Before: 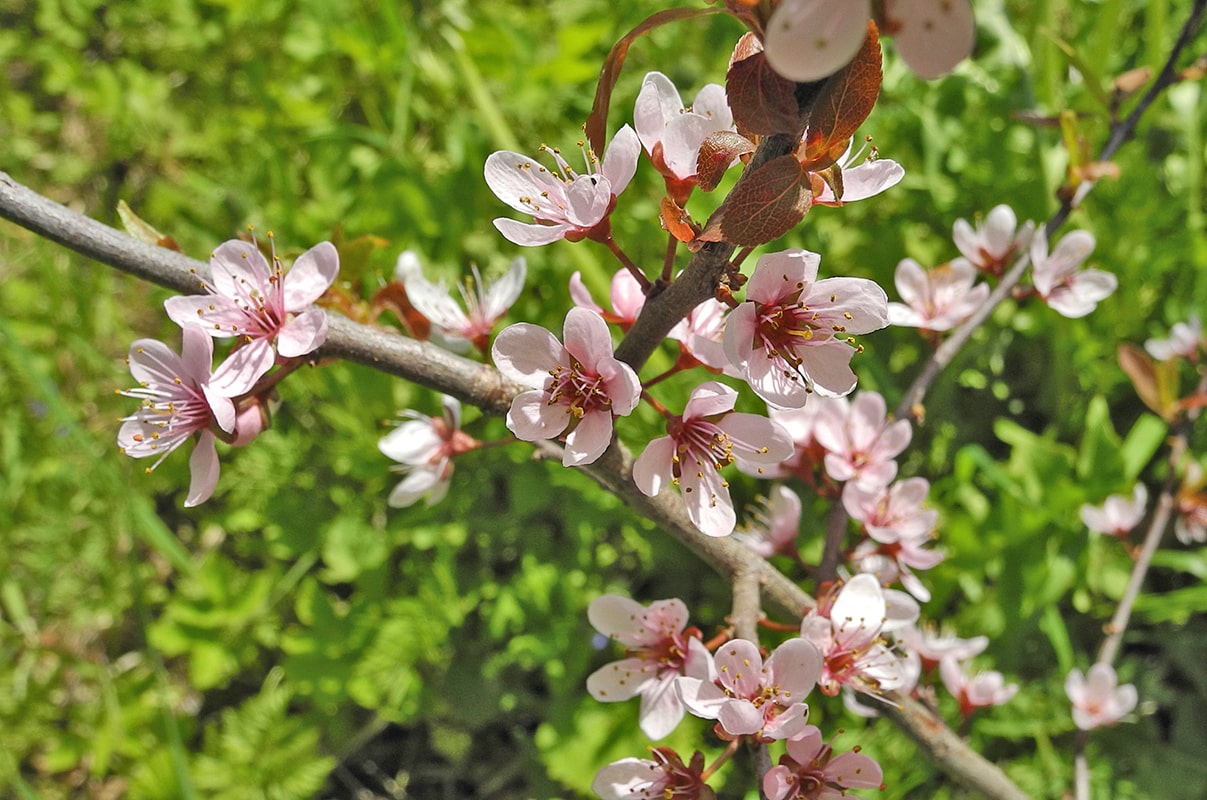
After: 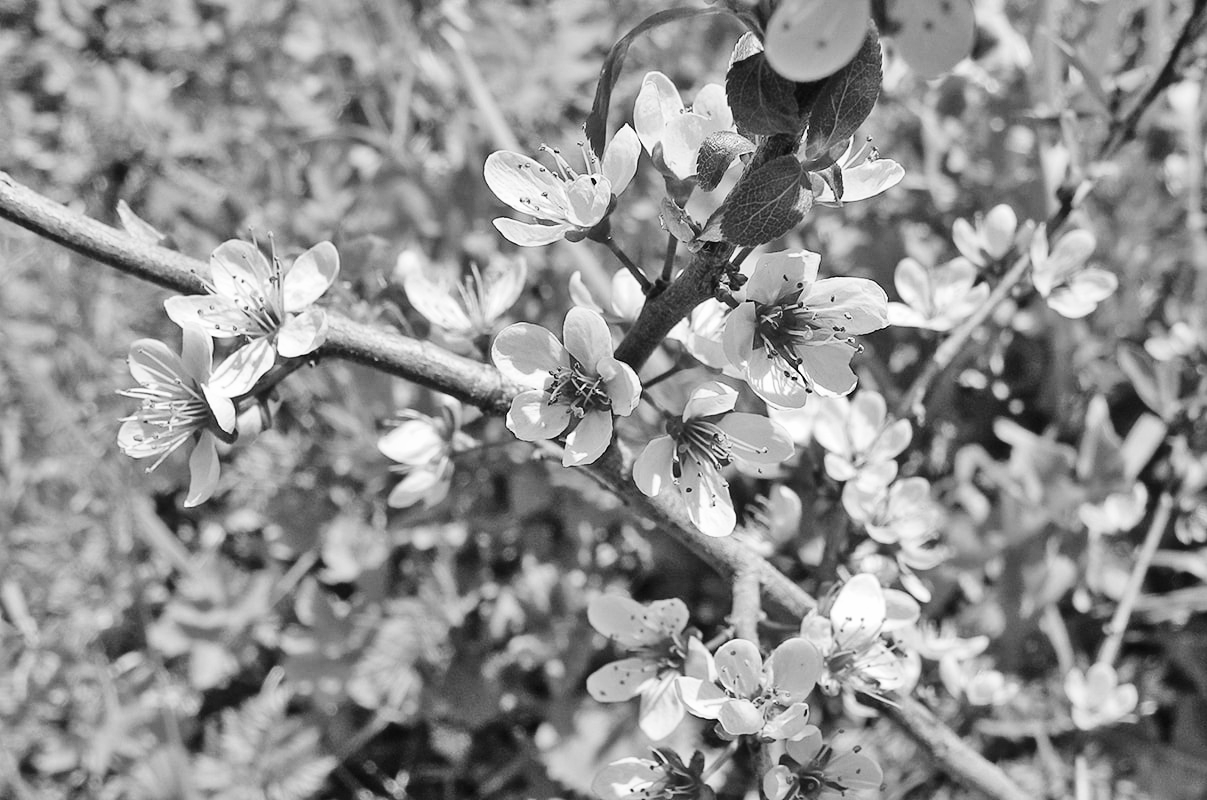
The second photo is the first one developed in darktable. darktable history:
monochrome: on, module defaults
base curve: curves: ch0 [(0, 0) (0.036, 0.025) (0.121, 0.166) (0.206, 0.329) (0.605, 0.79) (1, 1)], preserve colors none
